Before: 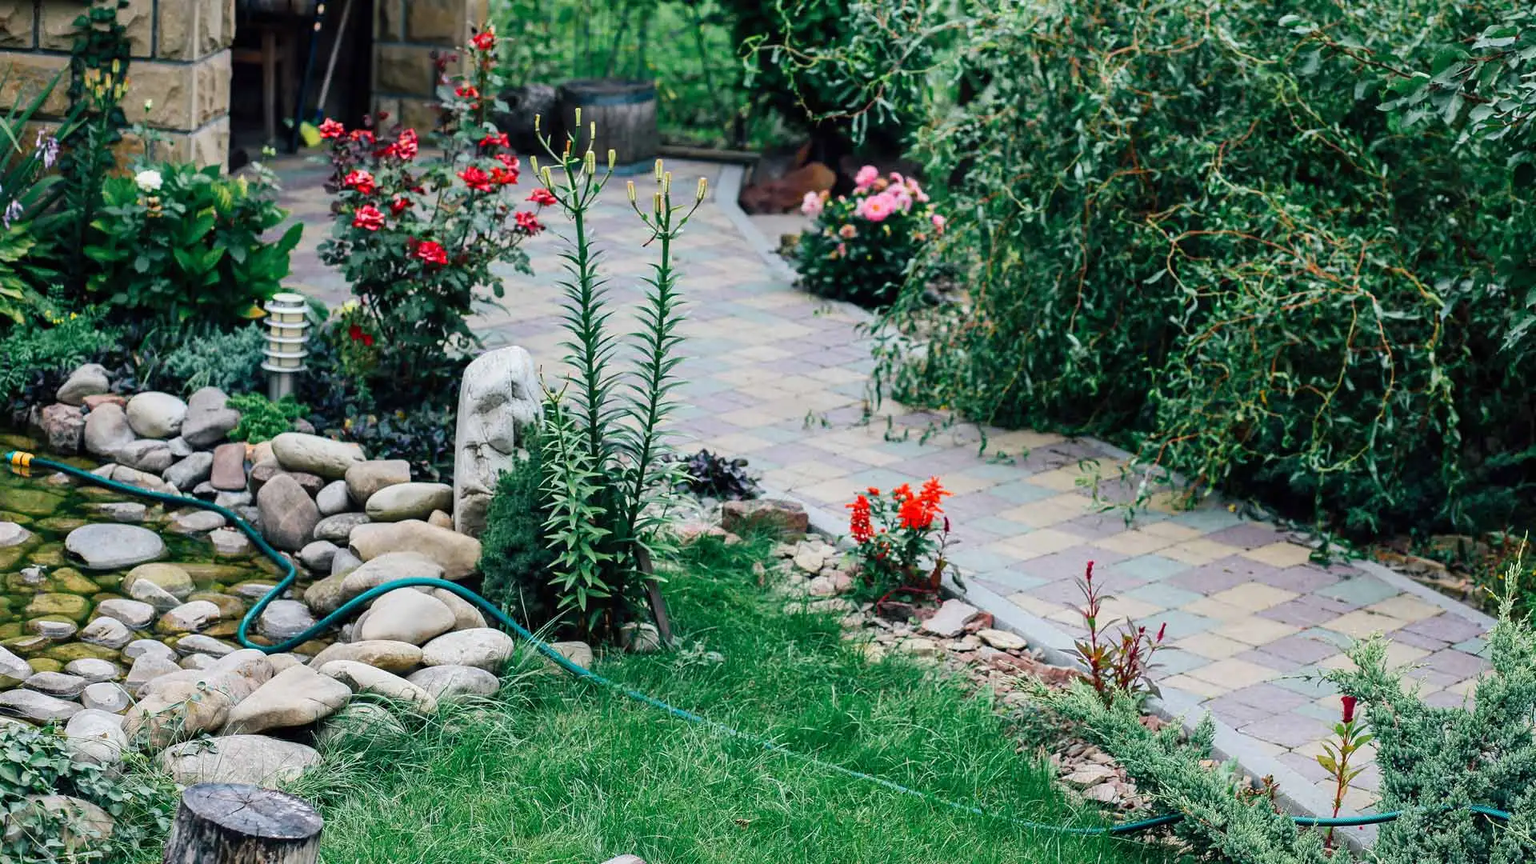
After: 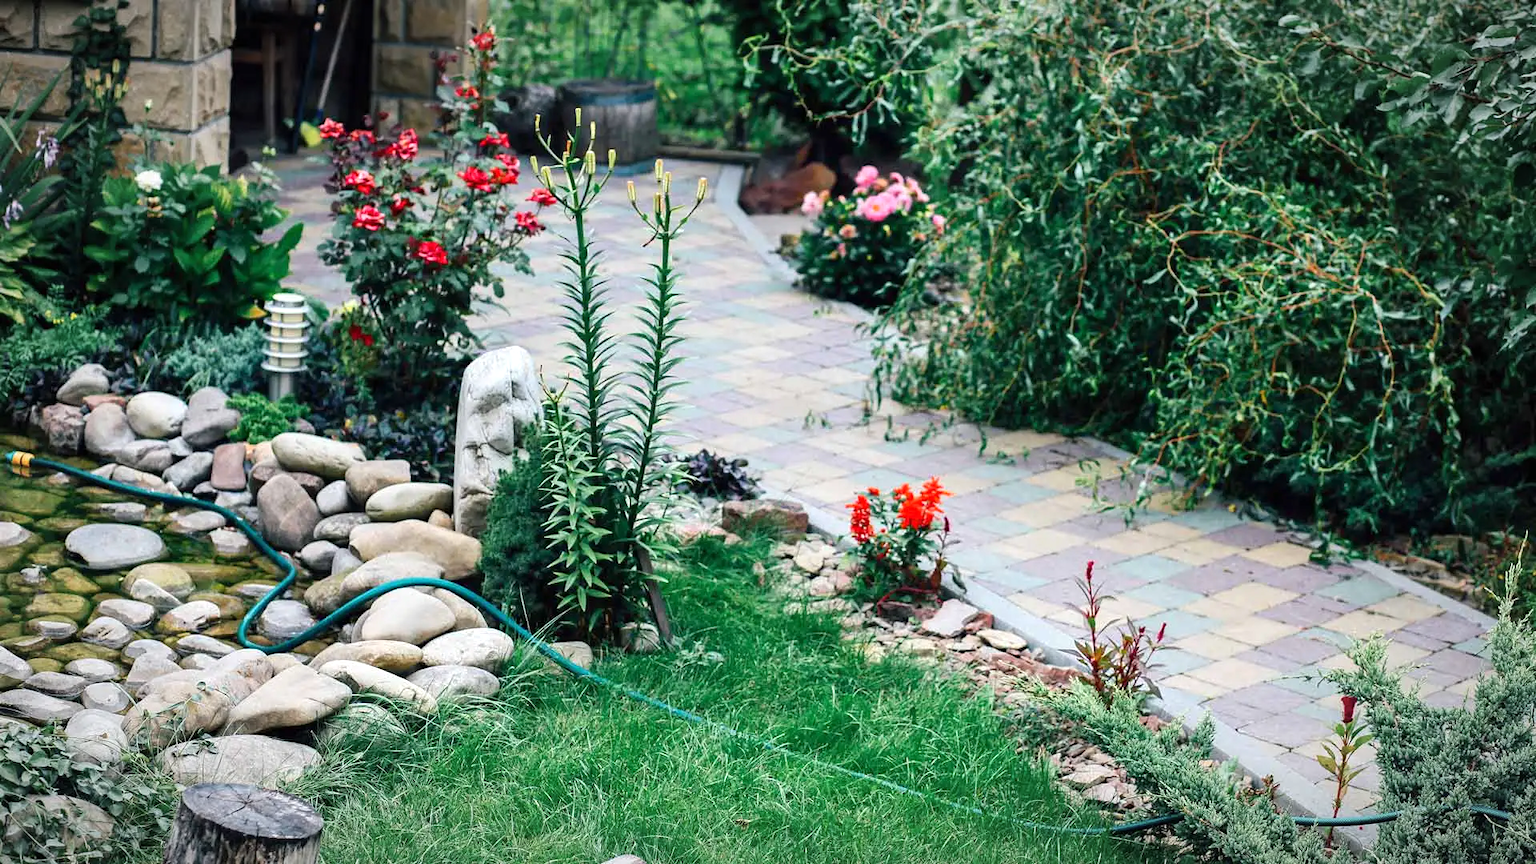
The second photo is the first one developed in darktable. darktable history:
exposure: exposure 0.372 EV, compensate highlight preservation false
vignetting: fall-off radius 69.71%, automatic ratio true
